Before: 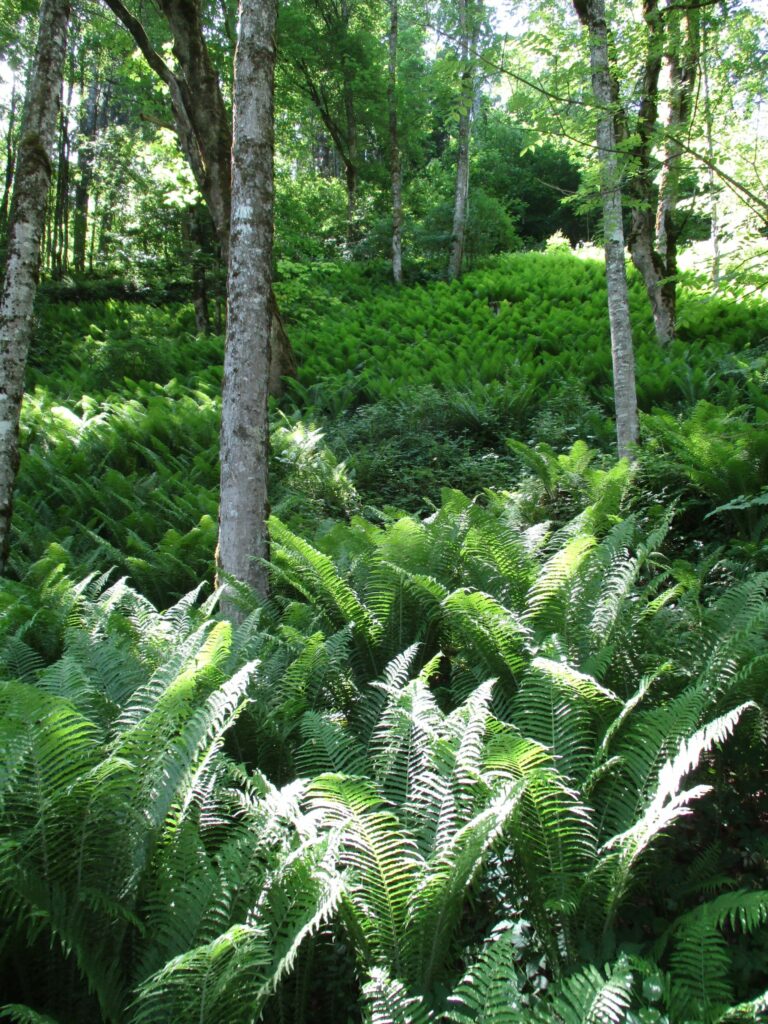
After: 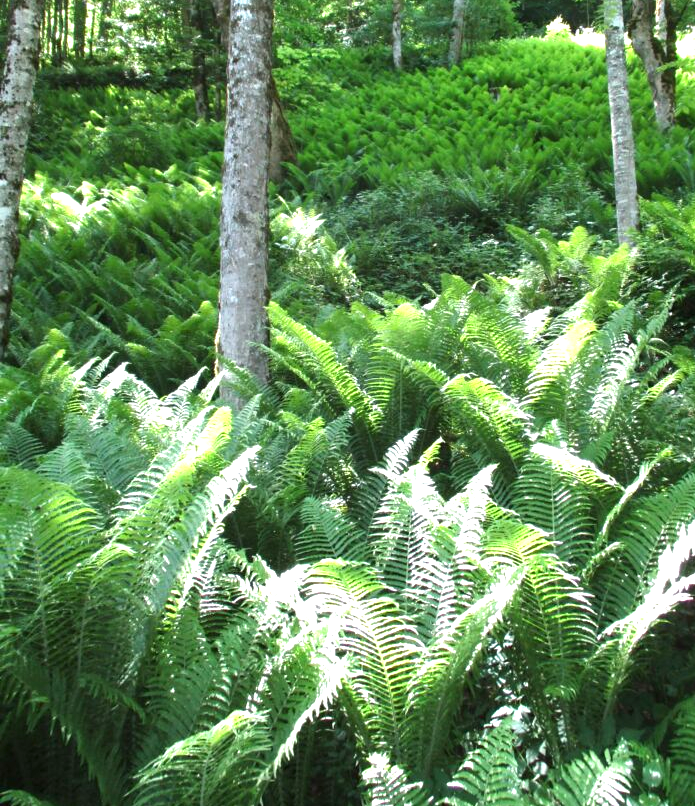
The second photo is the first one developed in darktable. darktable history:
crop: top 20.916%, right 9.437%, bottom 0.316%
exposure: black level correction 0, exposure 1 EV, compensate exposure bias true, compensate highlight preservation false
